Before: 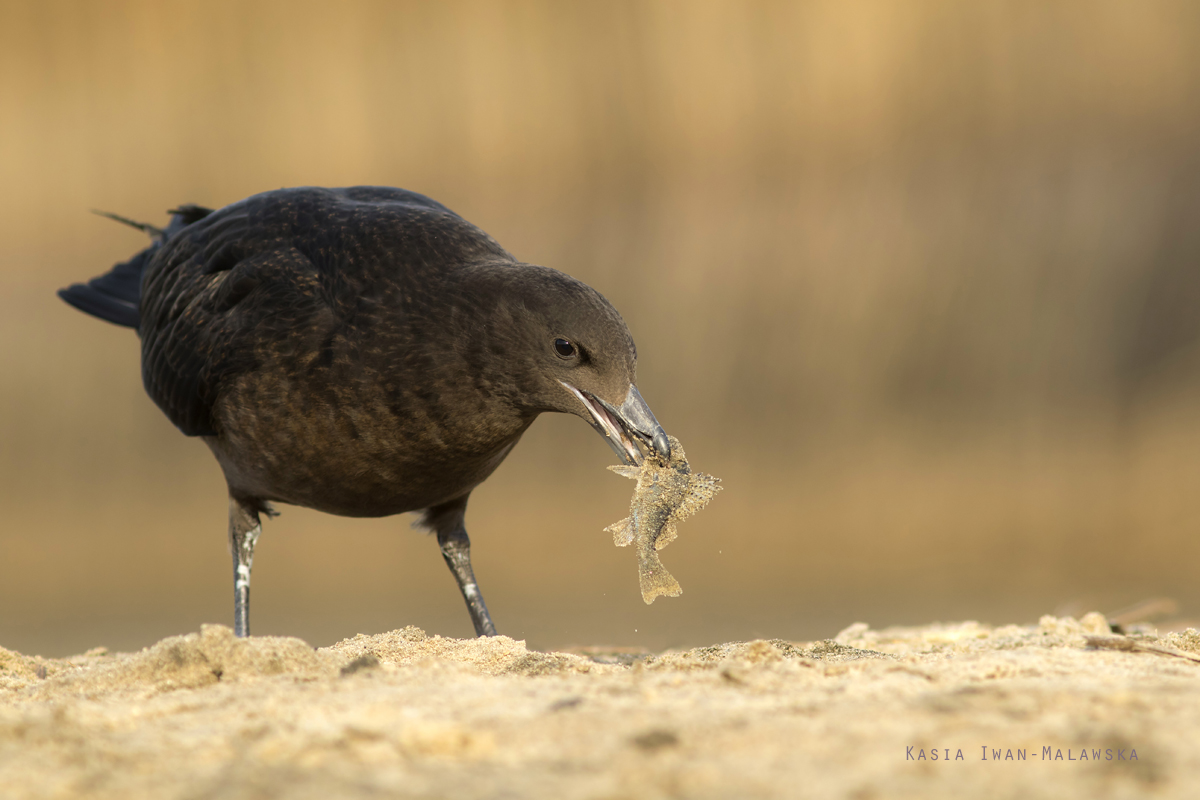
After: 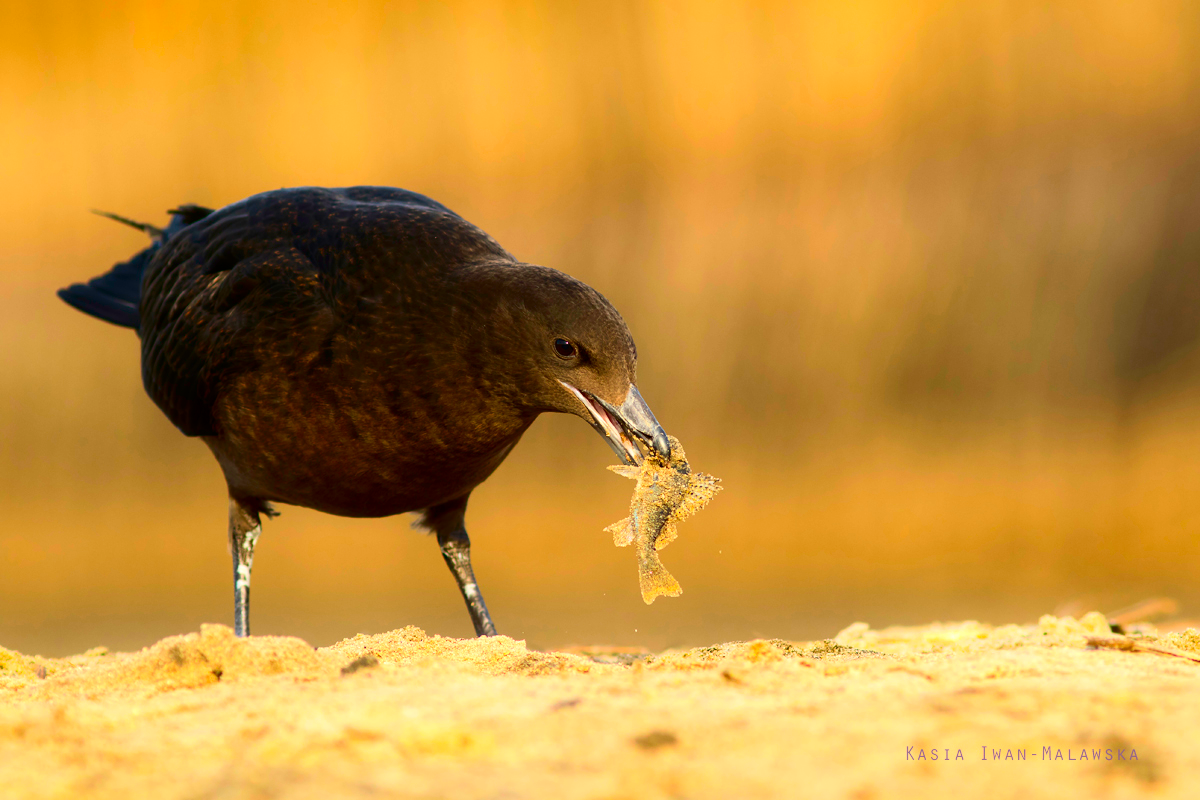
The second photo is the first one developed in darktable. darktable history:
contrast brightness saturation: contrast 0.262, brightness 0.017, saturation 0.875
